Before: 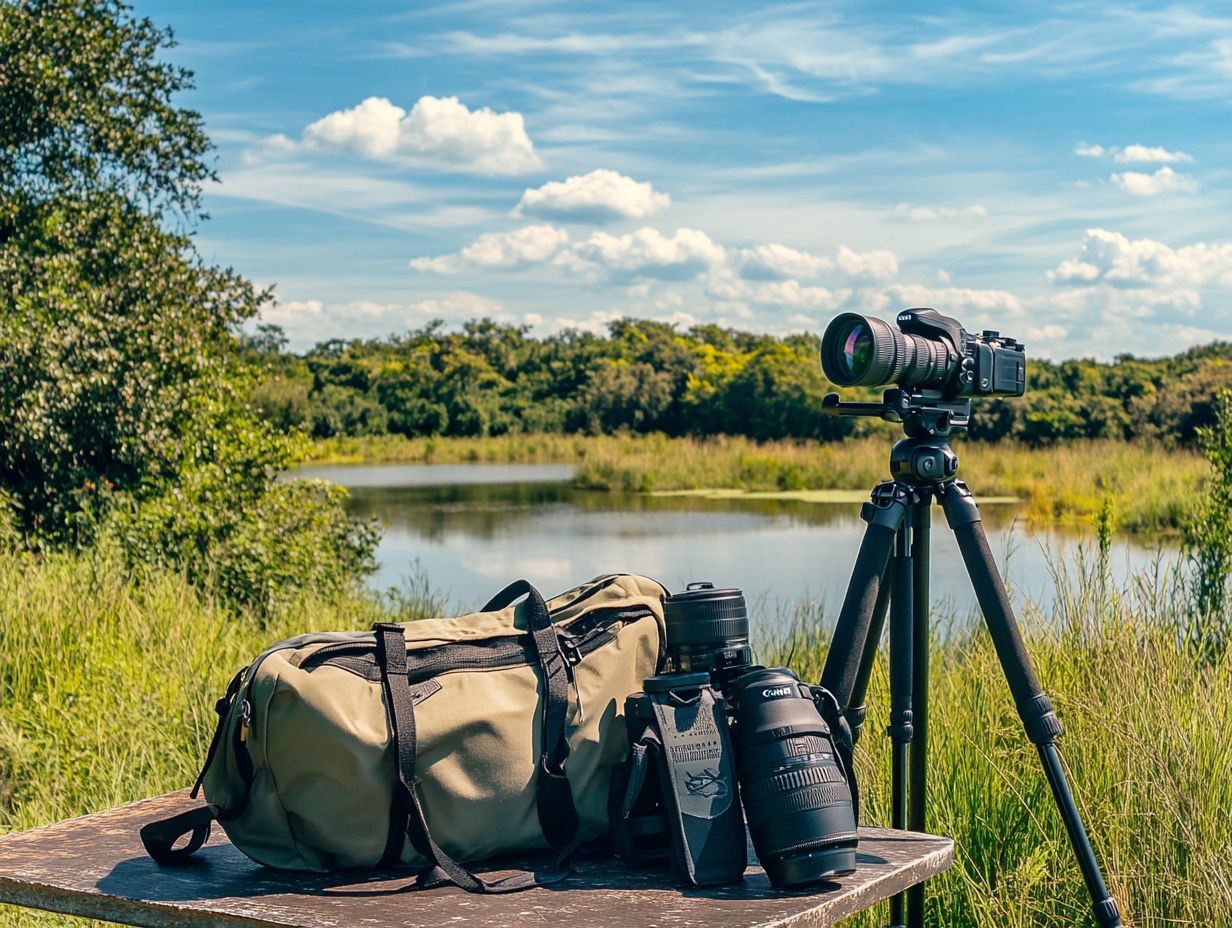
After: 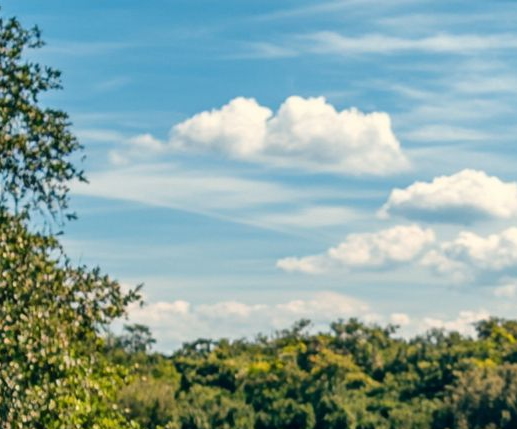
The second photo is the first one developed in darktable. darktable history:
rotate and perspective: automatic cropping off
crop and rotate: left 10.817%, top 0.062%, right 47.194%, bottom 53.626%
